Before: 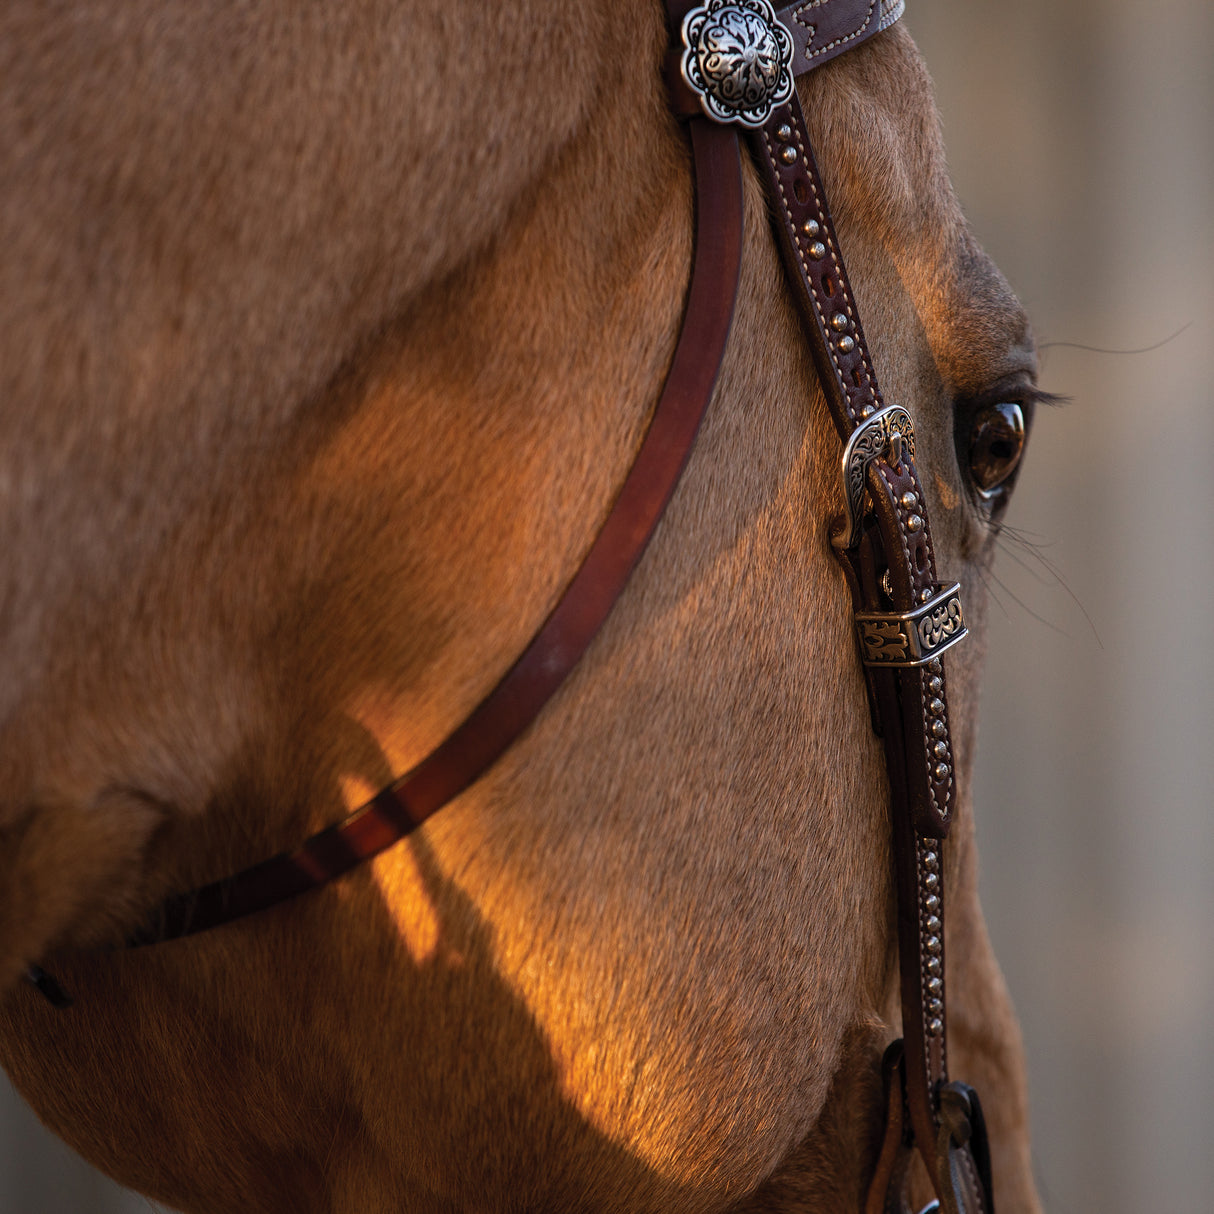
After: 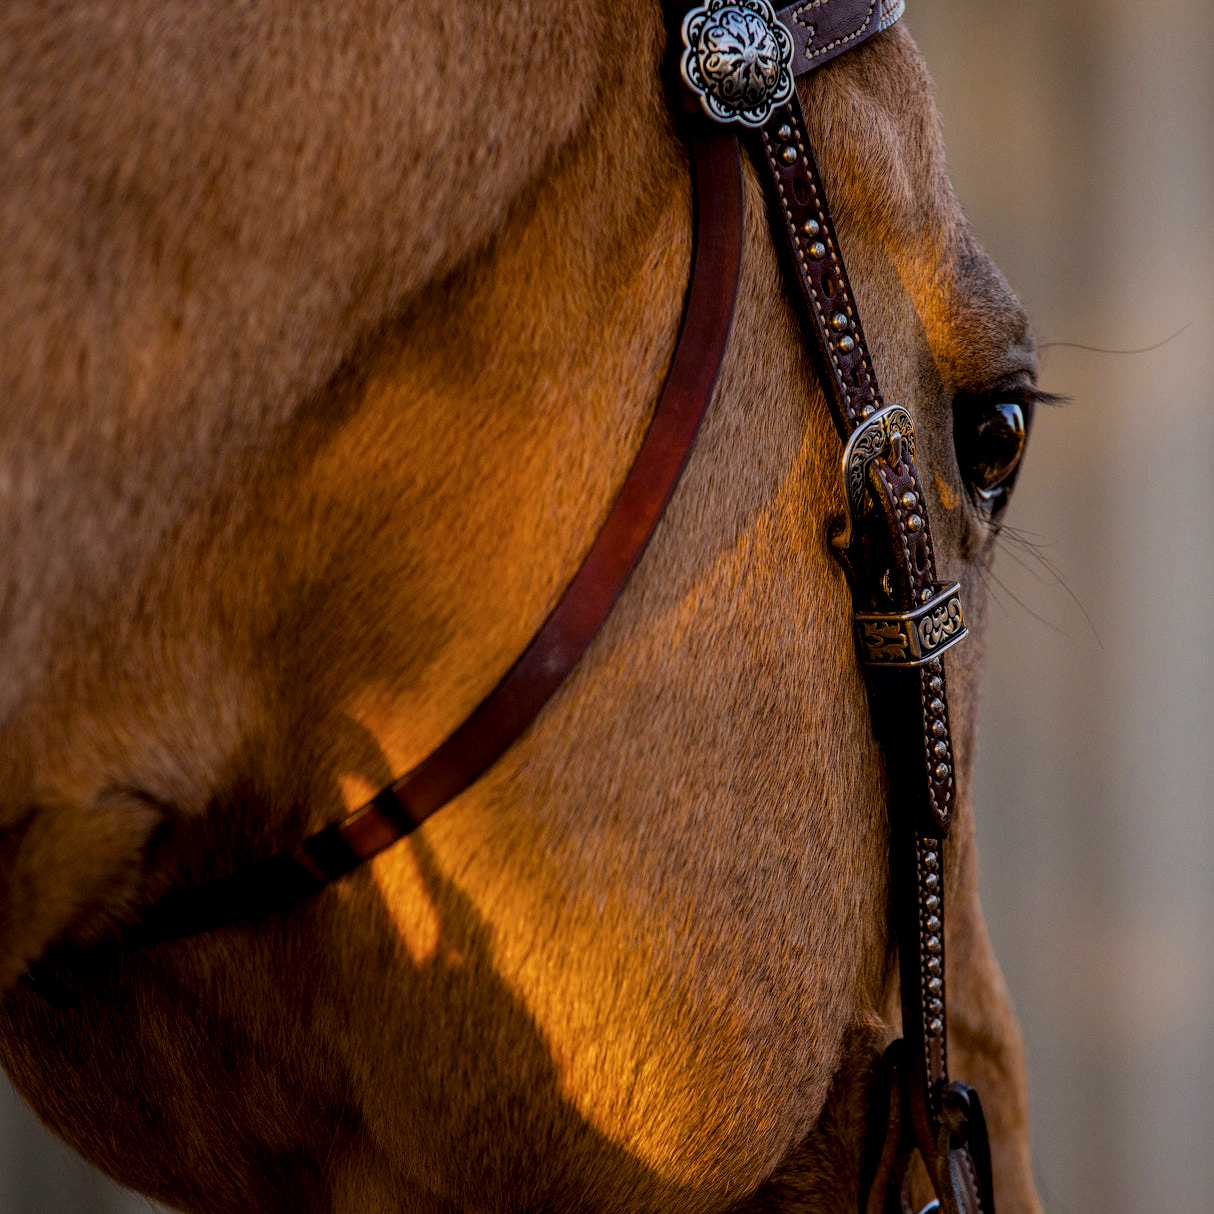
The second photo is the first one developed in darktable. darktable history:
filmic rgb: black relative exposure -7.65 EV, white relative exposure 4.56 EV, hardness 3.61
tone equalizer "mask blending: all purposes": on, module defaults
local contrast: detail 130%
color balance rgb: linear chroma grading › global chroma 15%, perceptual saturation grading › global saturation 30%
color zones: curves: ch0 [(0.068, 0.464) (0.25, 0.5) (0.48, 0.508) (0.75, 0.536) (0.886, 0.476) (0.967, 0.456)]; ch1 [(0.066, 0.456) (0.25, 0.5) (0.616, 0.508) (0.746, 0.56) (0.934, 0.444)]
